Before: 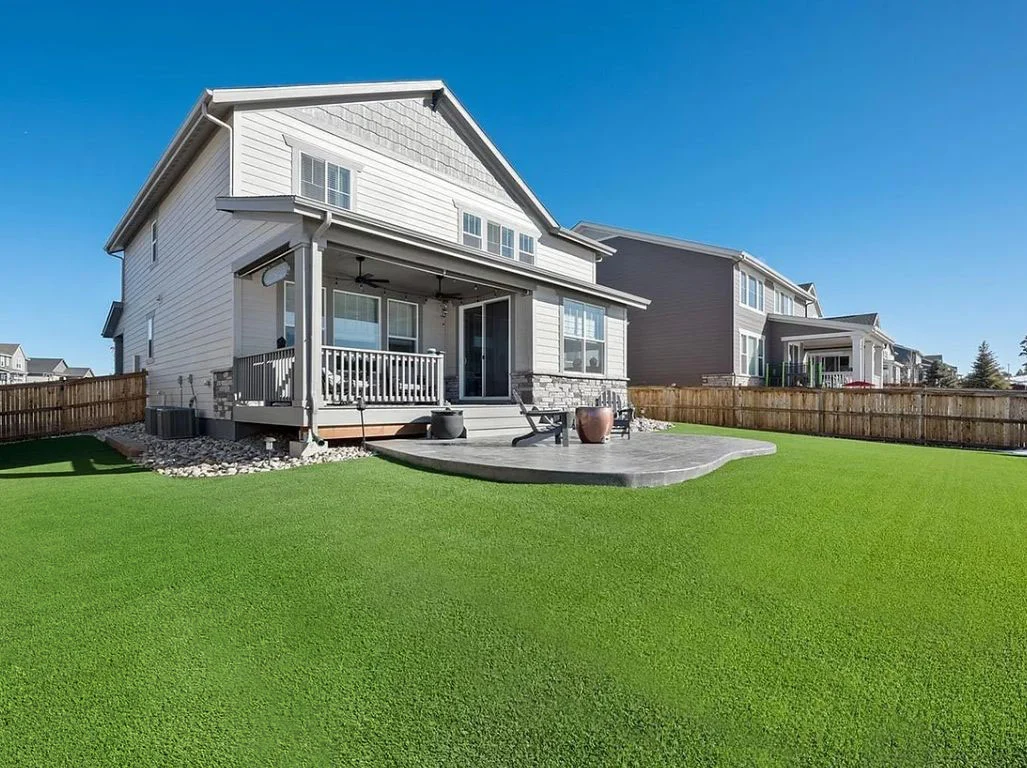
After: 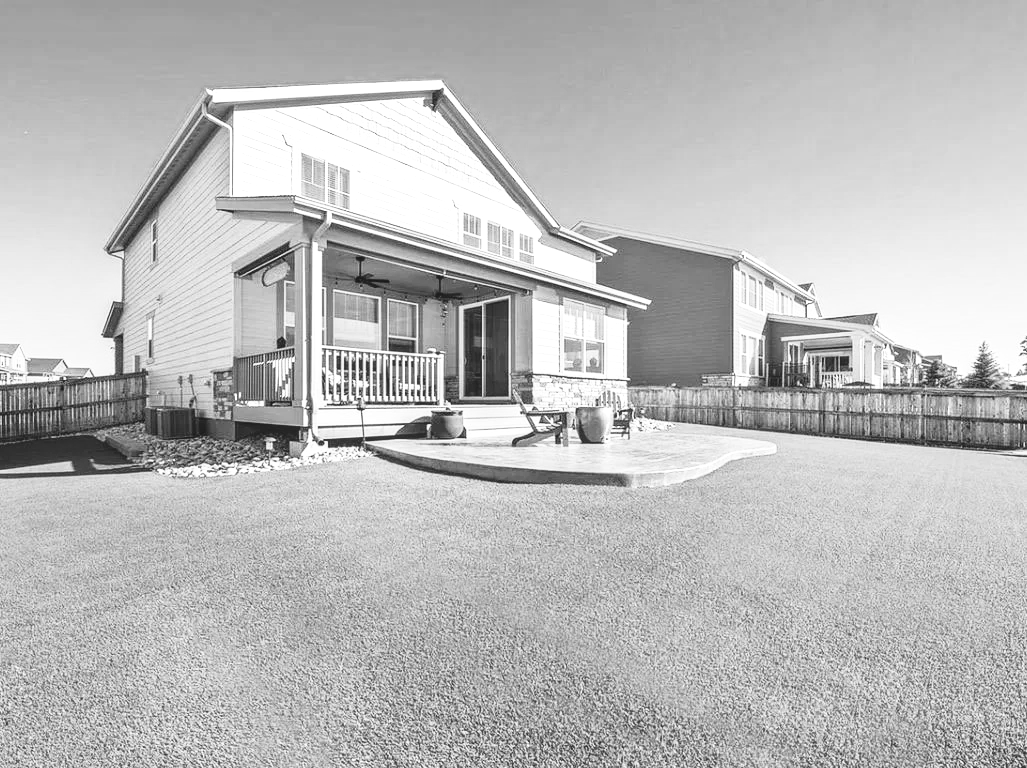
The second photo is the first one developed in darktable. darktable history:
exposure: black level correction -0.015, compensate highlight preservation false
base curve: curves: ch0 [(0, 0) (0.012, 0.01) (0.073, 0.168) (0.31, 0.711) (0.645, 0.957) (1, 1)], preserve colors none
monochrome: on, module defaults
local contrast: on, module defaults
